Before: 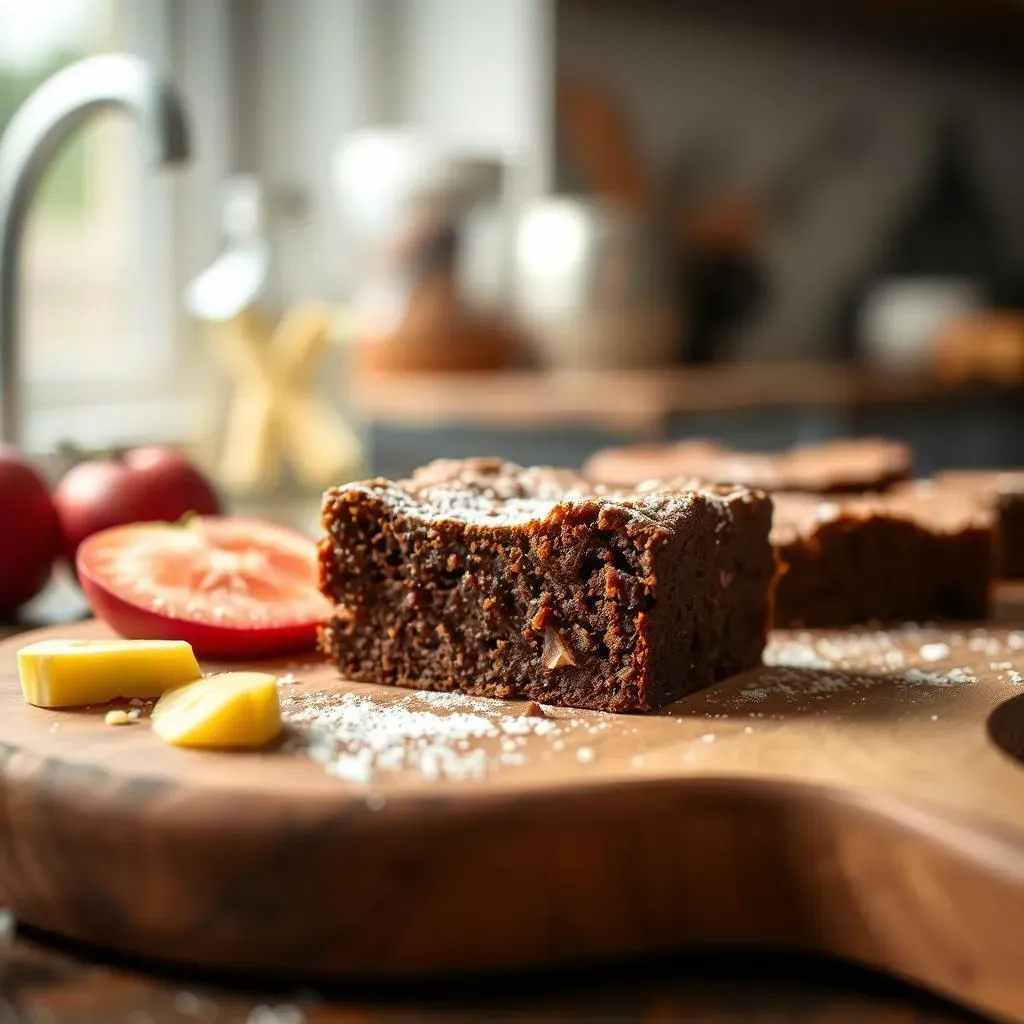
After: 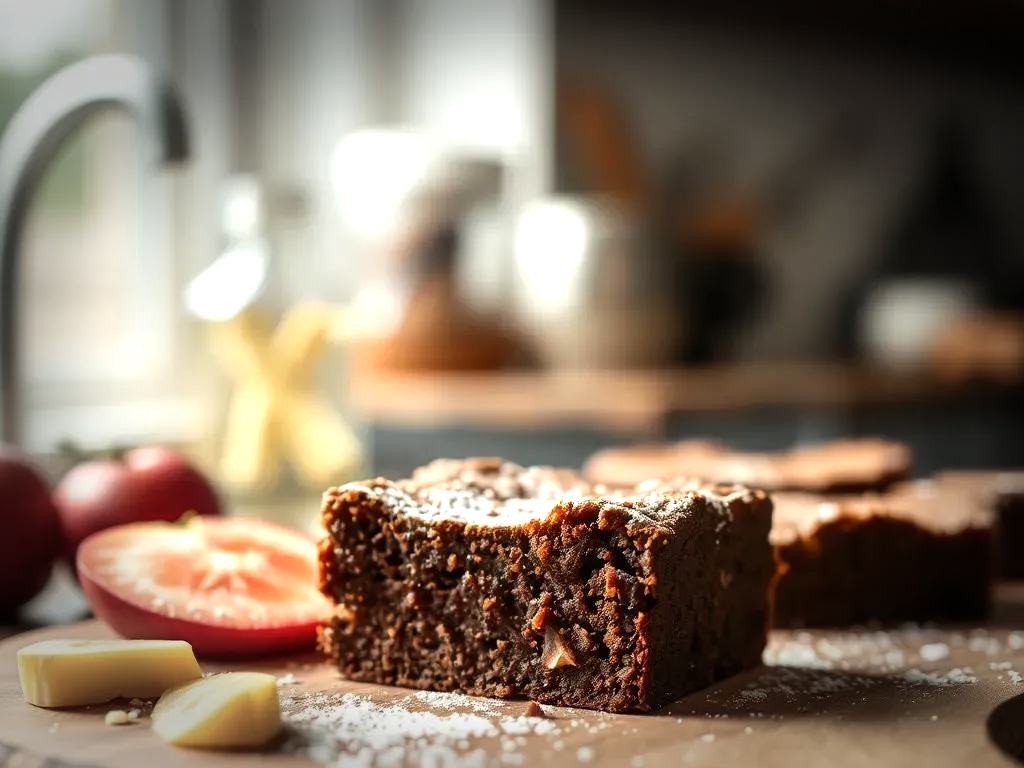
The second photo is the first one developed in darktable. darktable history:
crop: bottom 24.967%
tone equalizer: -8 EV -0.417 EV, -7 EV -0.389 EV, -6 EV -0.333 EV, -5 EV -0.222 EV, -3 EV 0.222 EV, -2 EV 0.333 EV, -1 EV 0.389 EV, +0 EV 0.417 EV, edges refinement/feathering 500, mask exposure compensation -1.25 EV, preserve details no
vignetting: fall-off start 66.7%, fall-off radius 39.74%, brightness -0.576, saturation -0.258, automatic ratio true, width/height ratio 0.671, dithering 16-bit output
